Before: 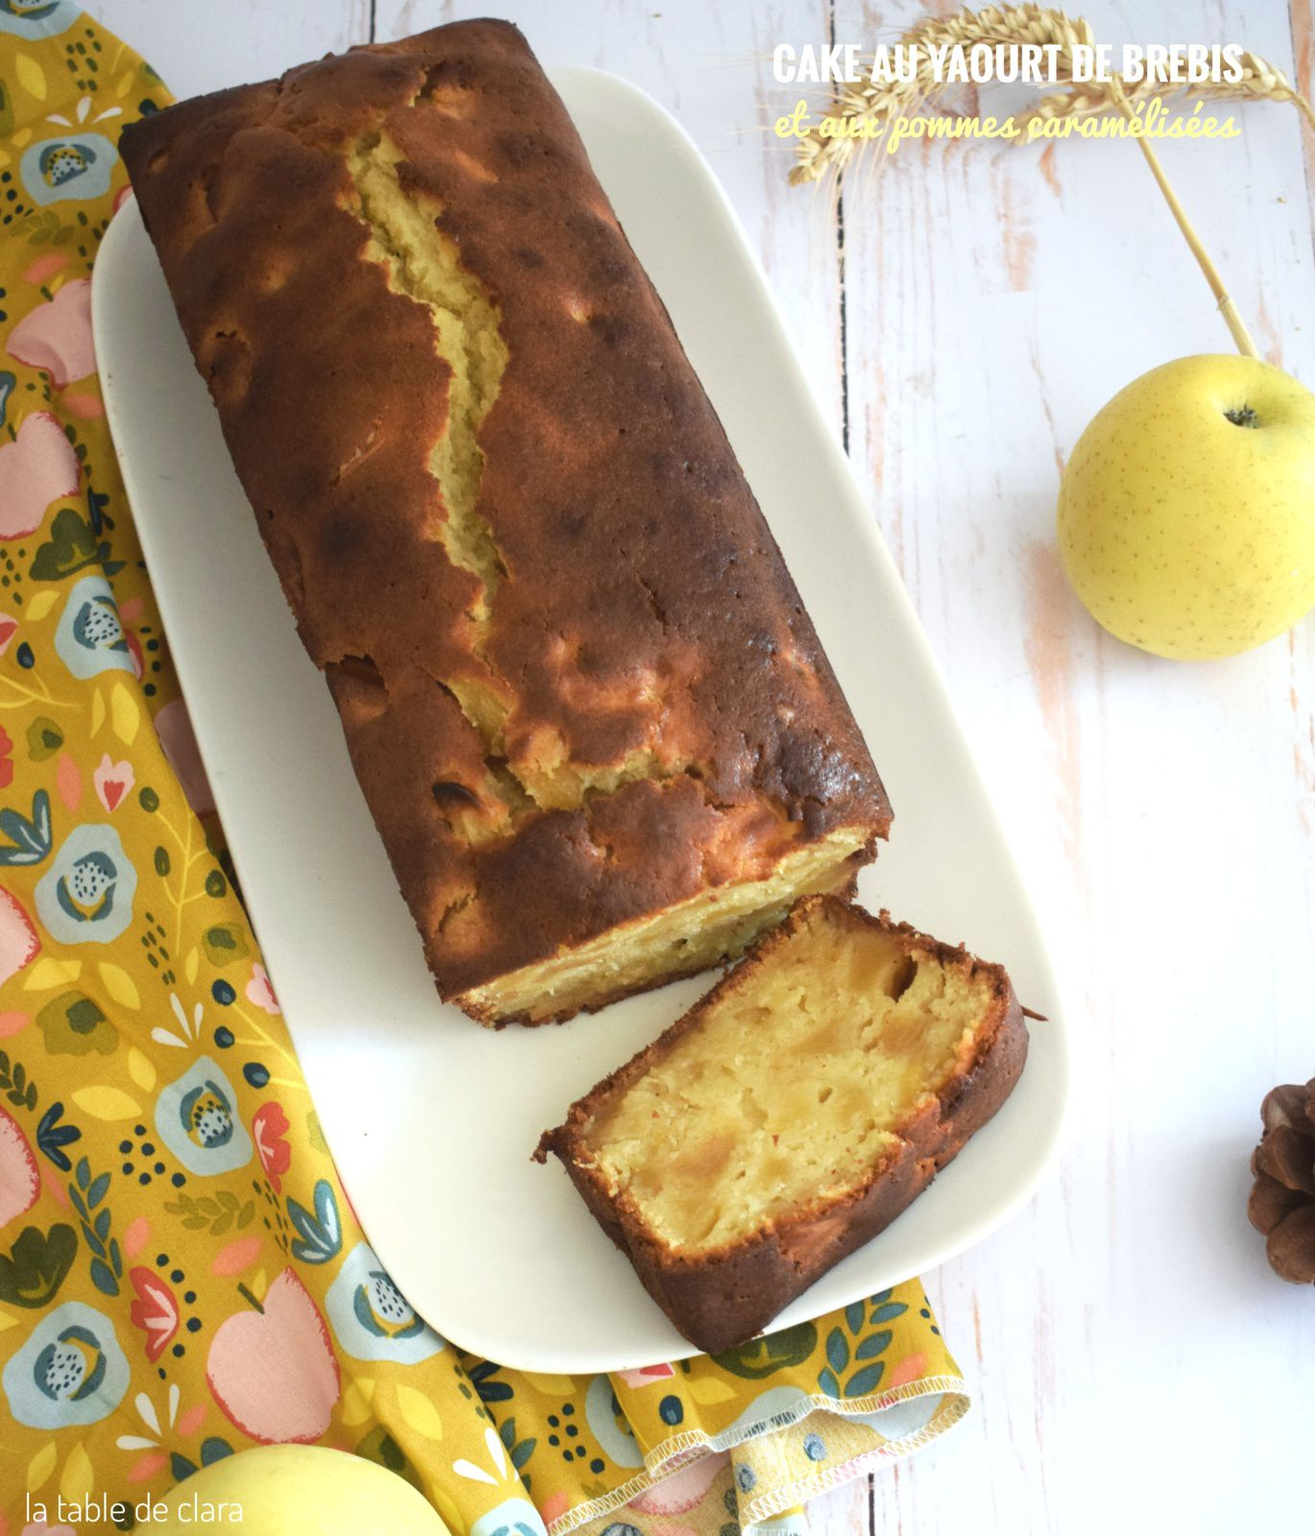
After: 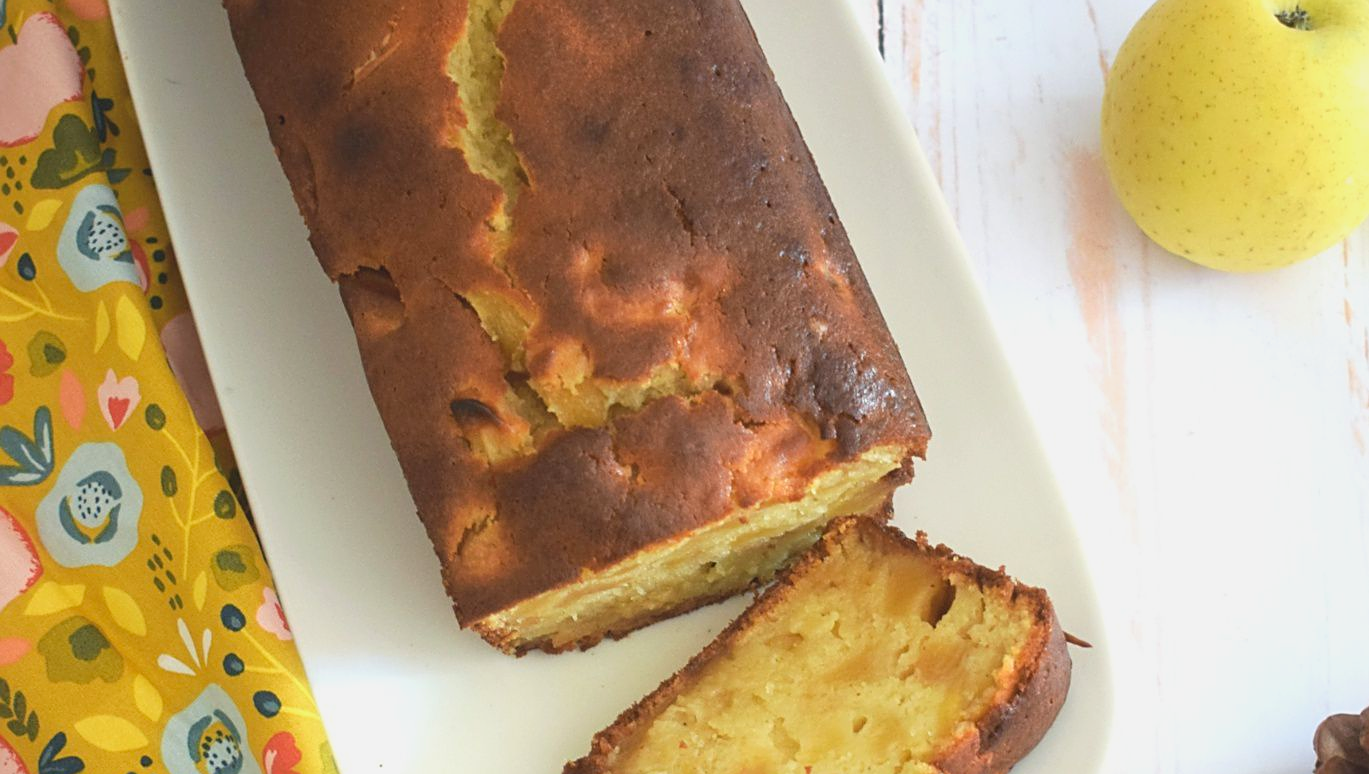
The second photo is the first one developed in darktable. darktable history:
contrast brightness saturation: contrast -0.1, brightness 0.05, saturation 0.08
sharpen: on, module defaults
crop and rotate: top 26.056%, bottom 25.543%
